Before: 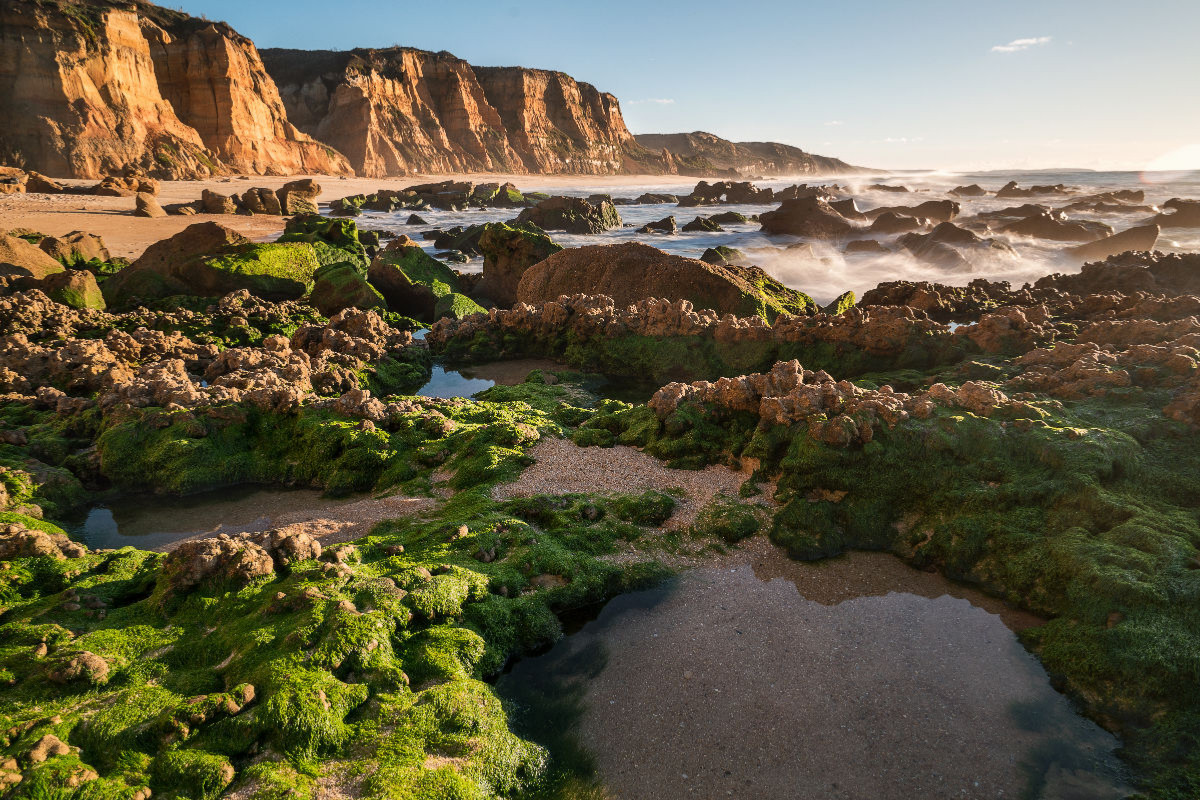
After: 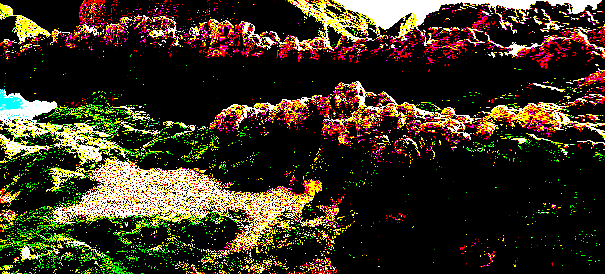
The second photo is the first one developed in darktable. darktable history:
sharpen: radius 1.358, amount 1.265, threshold 0.634
crop: left 36.509%, top 34.782%, right 13.035%, bottom 30.959%
exposure: black level correction 0.098, exposure 3.078 EV, compensate highlight preservation false
